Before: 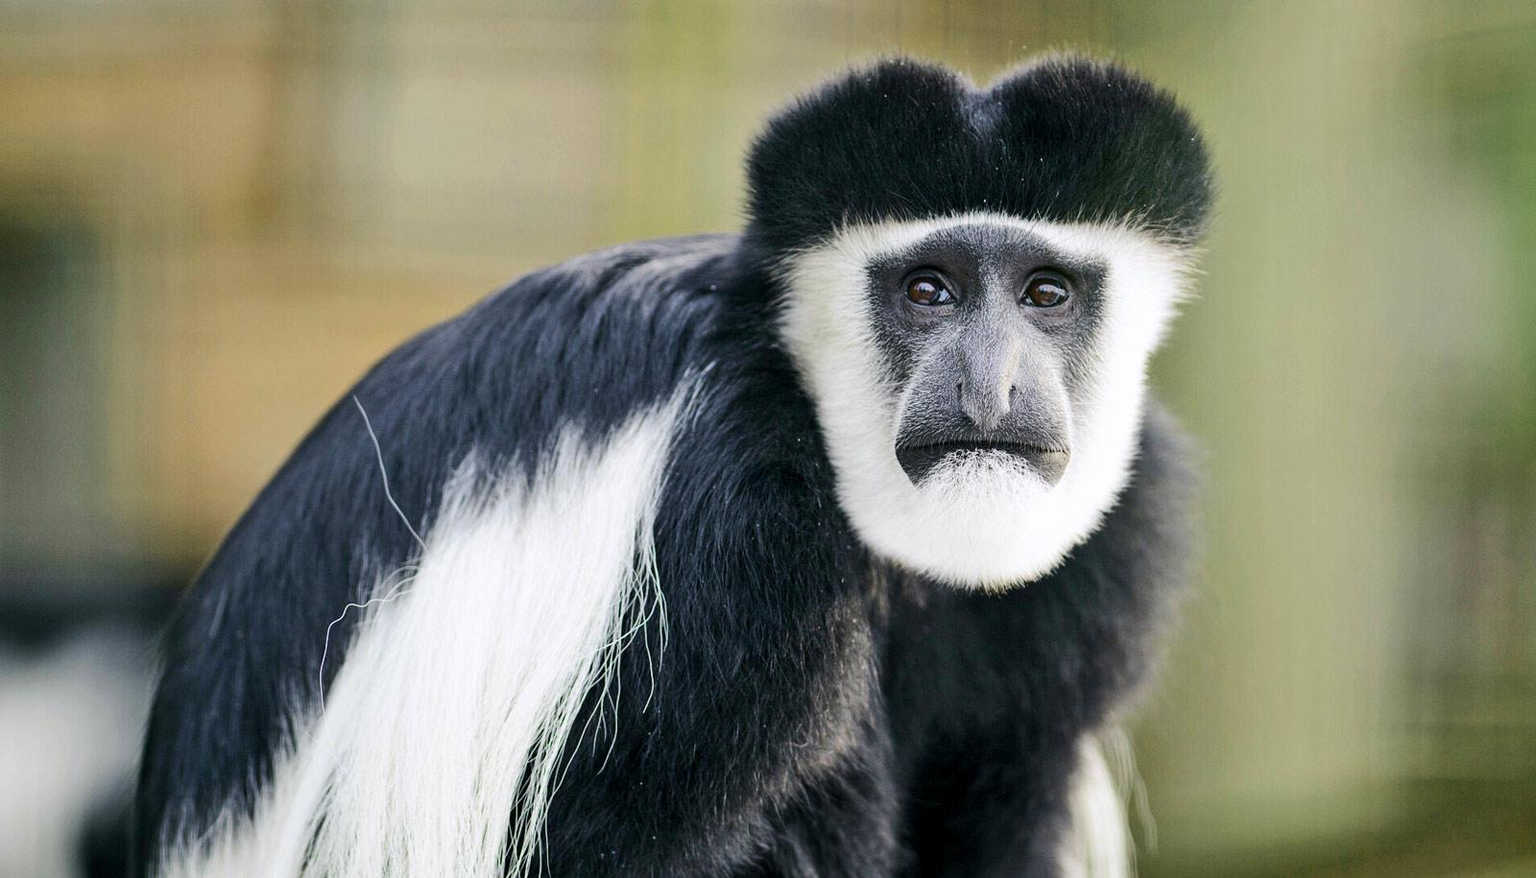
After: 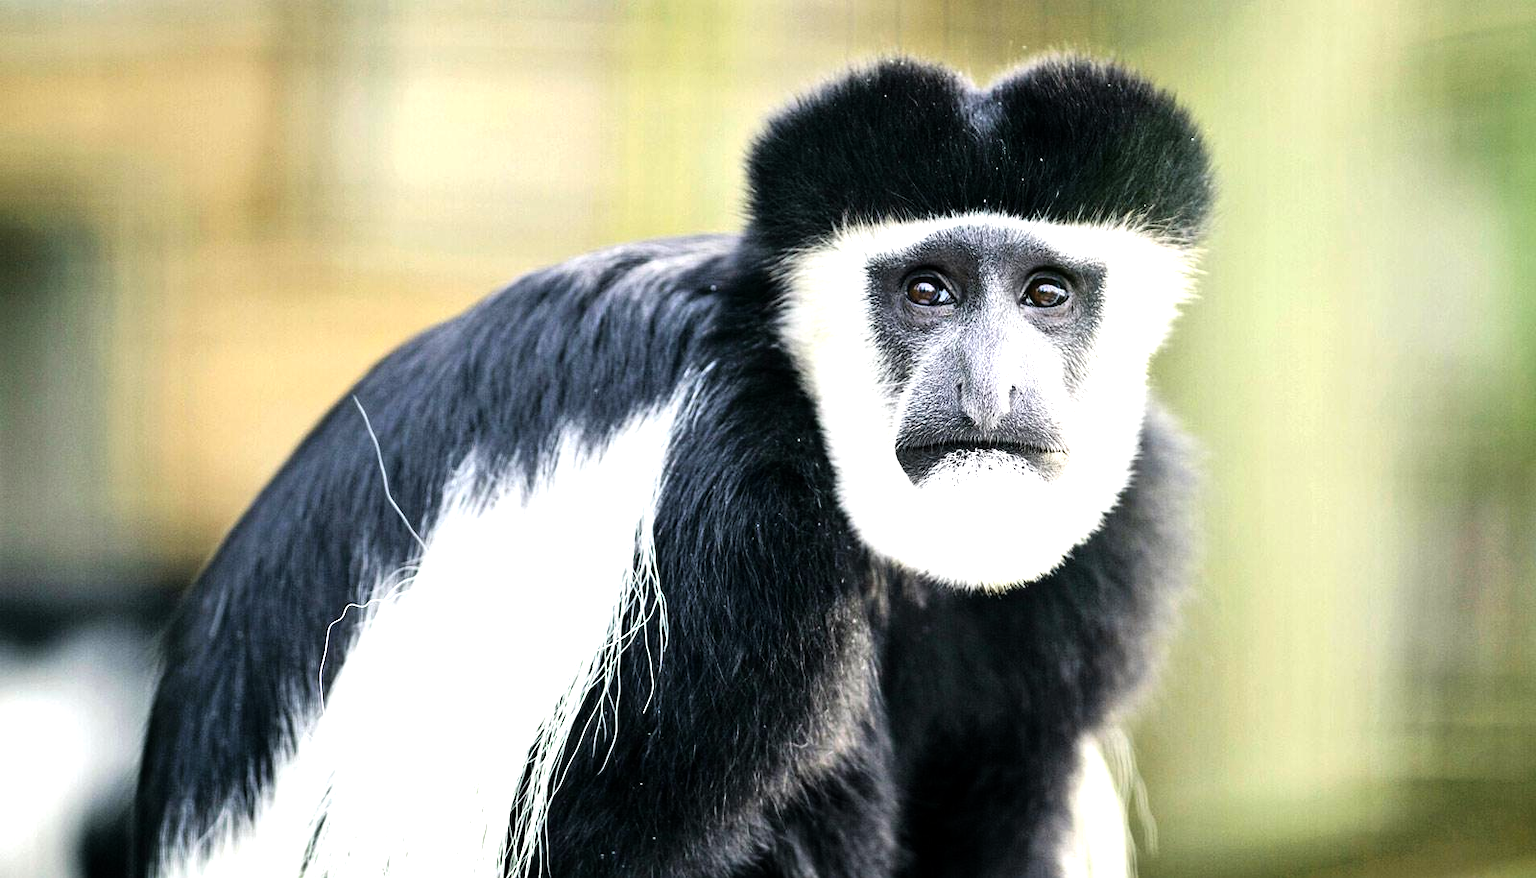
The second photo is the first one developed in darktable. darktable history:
tone equalizer: -8 EV -1.07 EV, -7 EV -1.04 EV, -6 EV -0.837 EV, -5 EV -0.582 EV, -3 EV 0.586 EV, -2 EV 0.863 EV, -1 EV 0.988 EV, +0 EV 1.05 EV
